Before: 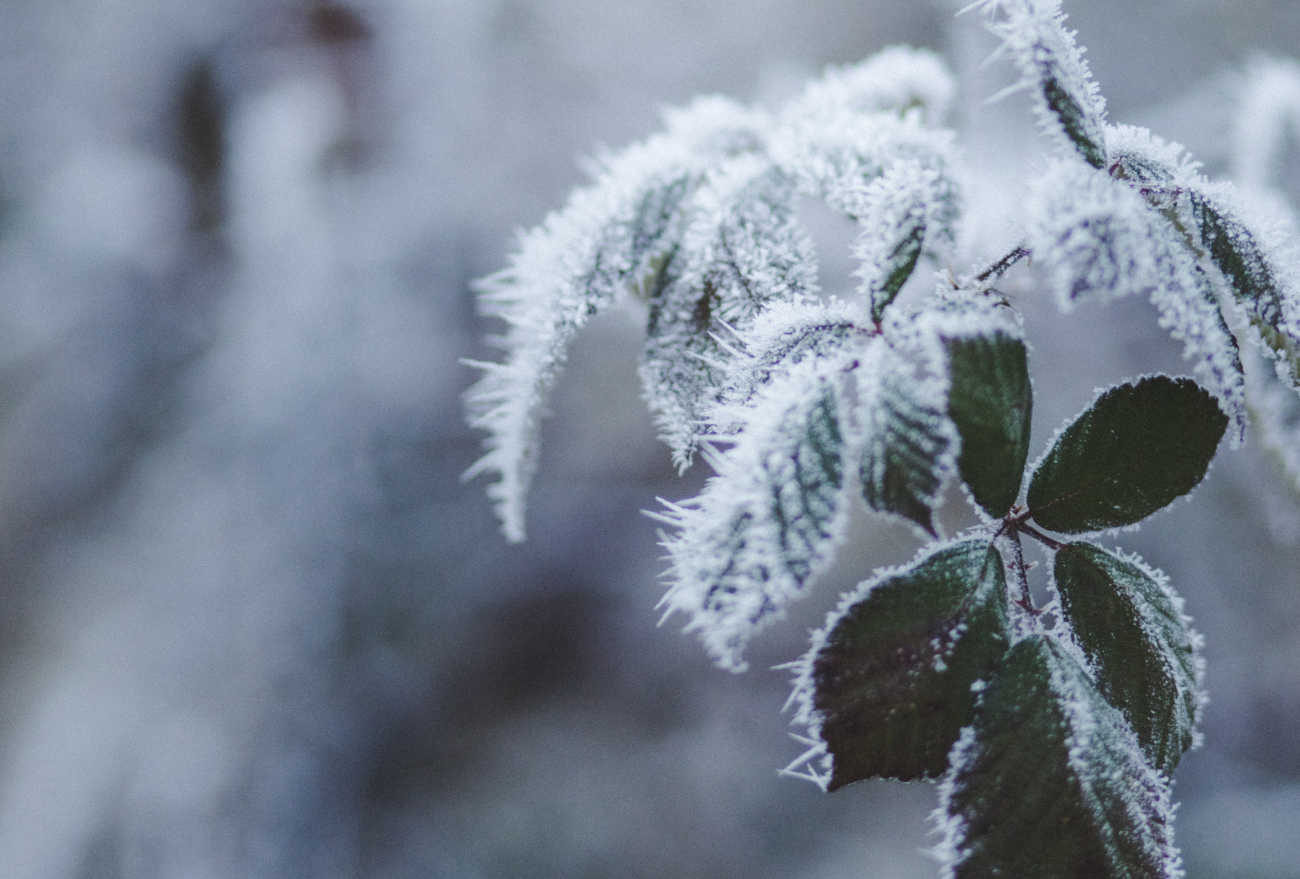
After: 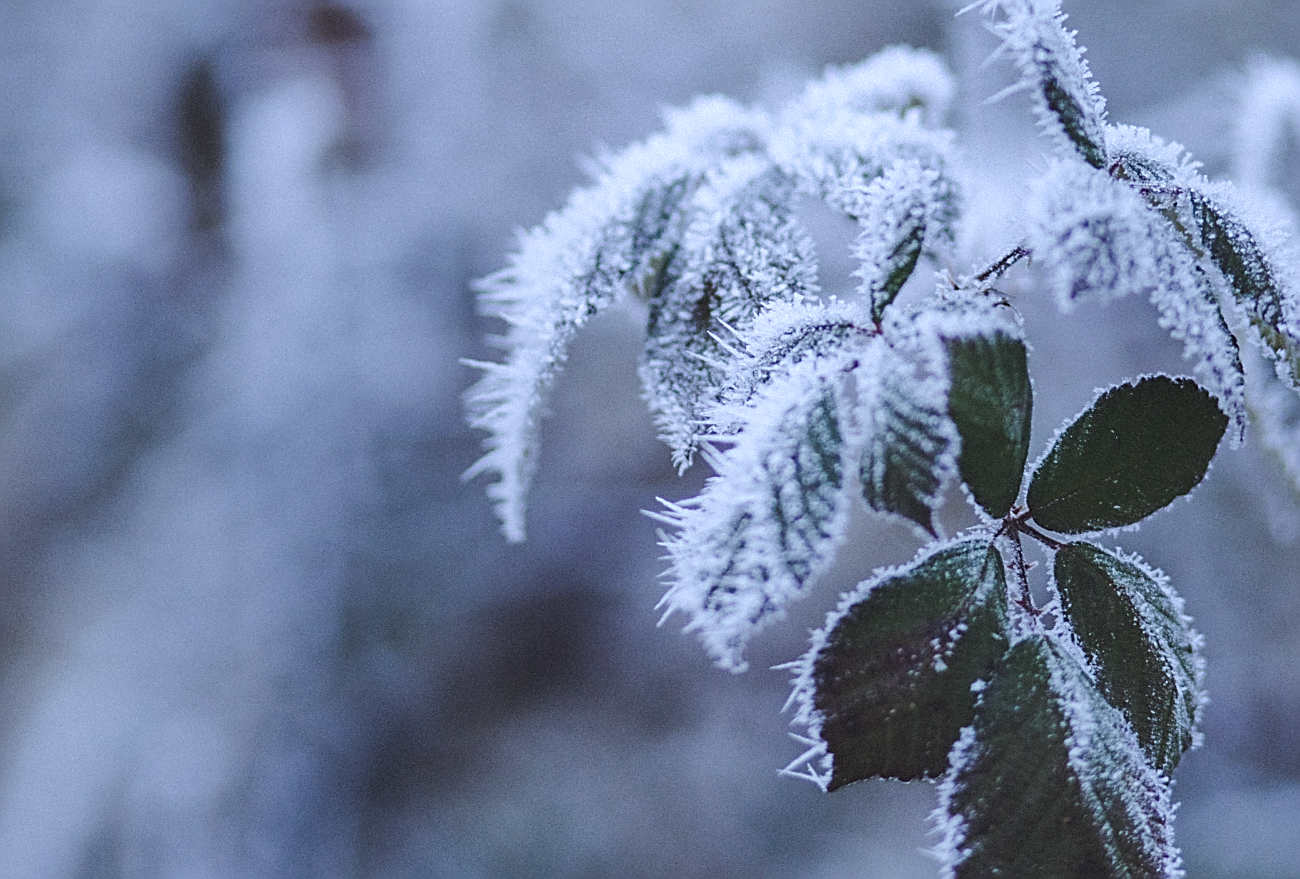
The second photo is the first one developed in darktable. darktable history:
white balance: red 0.967, blue 1.119, emerald 0.756
shadows and highlights: soften with gaussian
sharpen: amount 1
